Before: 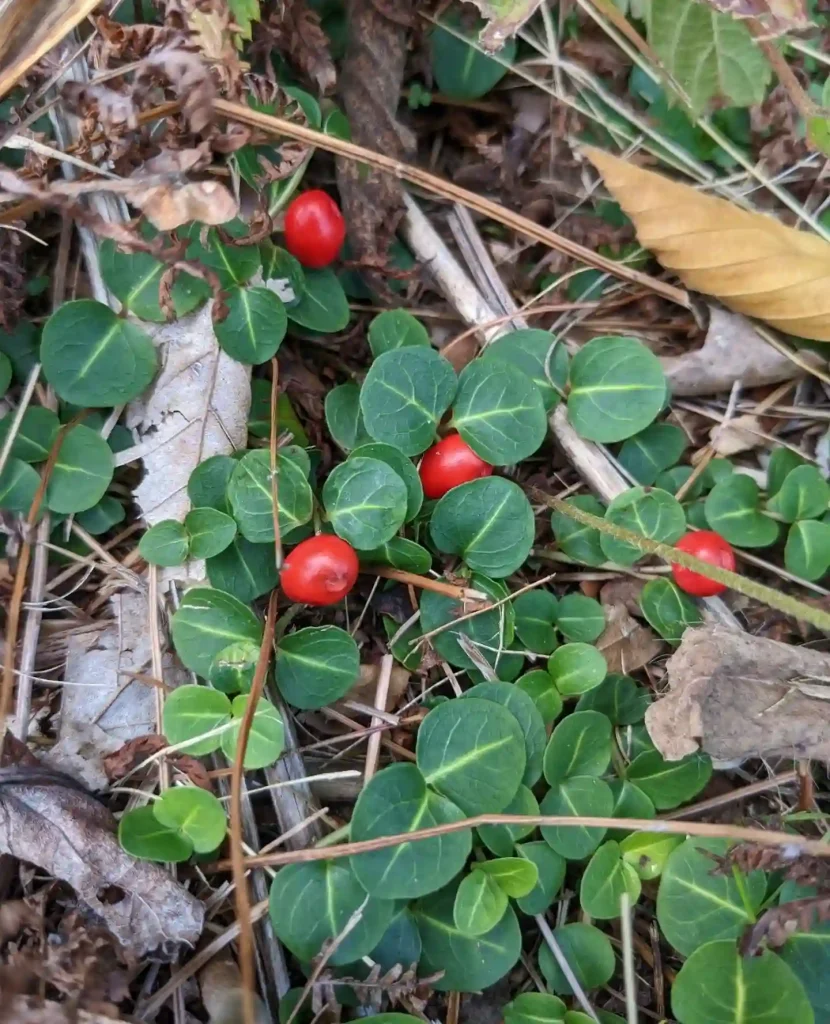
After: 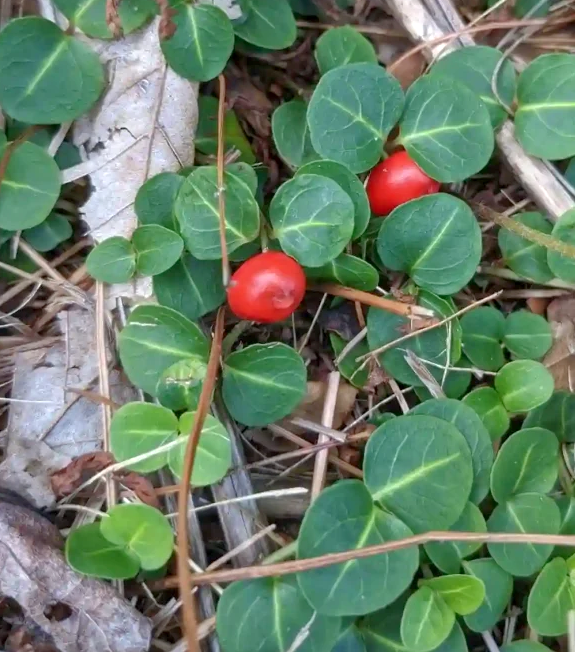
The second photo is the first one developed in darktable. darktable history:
crop: left 6.488%, top 27.668%, right 24.183%, bottom 8.656%
exposure: black level correction 0.001, exposure 0.5 EV, compensate exposure bias true, compensate highlight preservation false
tone equalizer: -8 EV 0.25 EV, -7 EV 0.417 EV, -6 EV 0.417 EV, -5 EV 0.25 EV, -3 EV -0.25 EV, -2 EV -0.417 EV, -1 EV -0.417 EV, +0 EV -0.25 EV, edges refinement/feathering 500, mask exposure compensation -1.57 EV, preserve details guided filter
